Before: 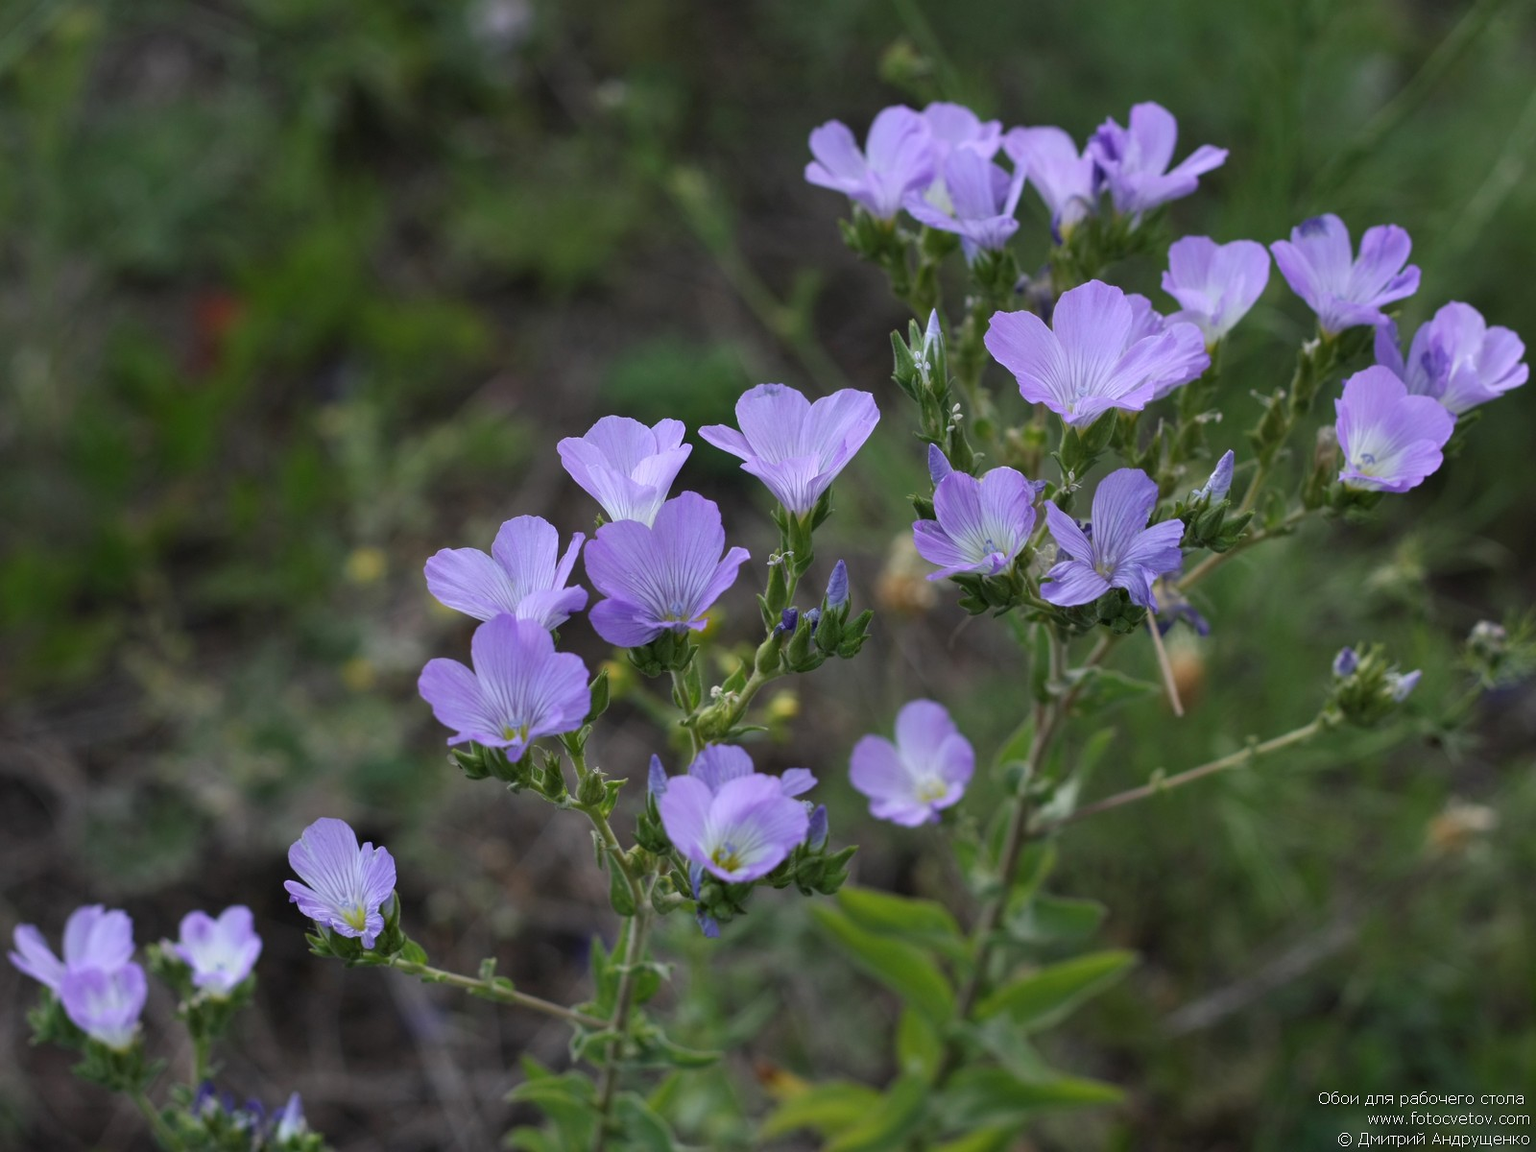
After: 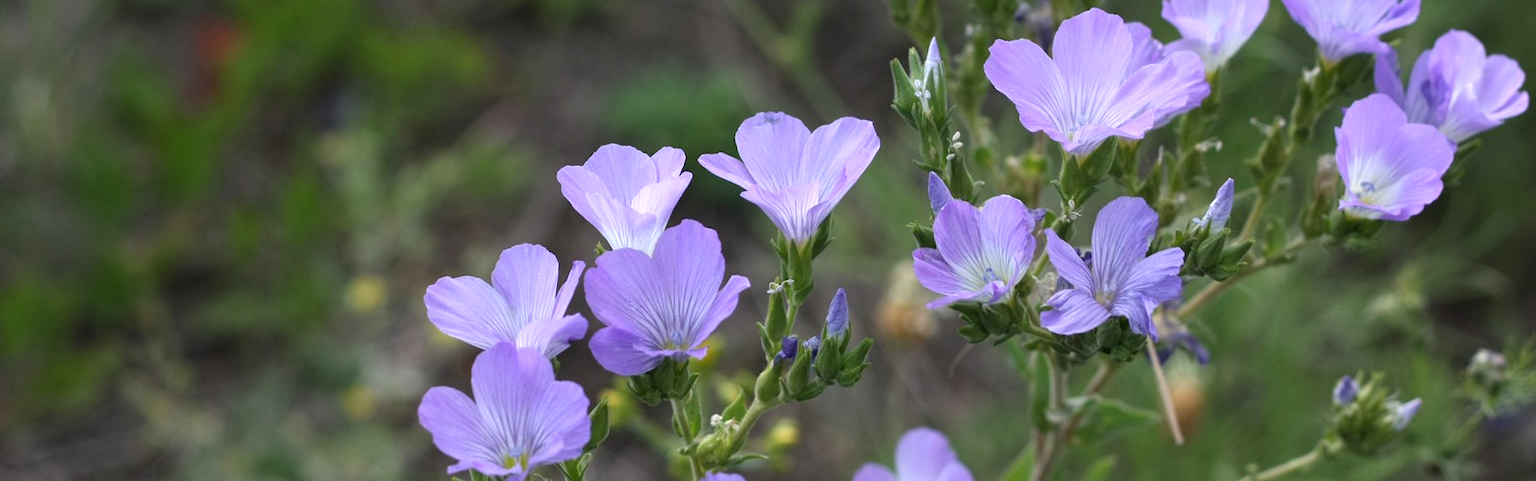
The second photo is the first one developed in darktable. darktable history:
levels: levels [0, 0.476, 0.951]
exposure: compensate exposure bias true, compensate highlight preservation false
crop and rotate: top 23.606%, bottom 34.491%
